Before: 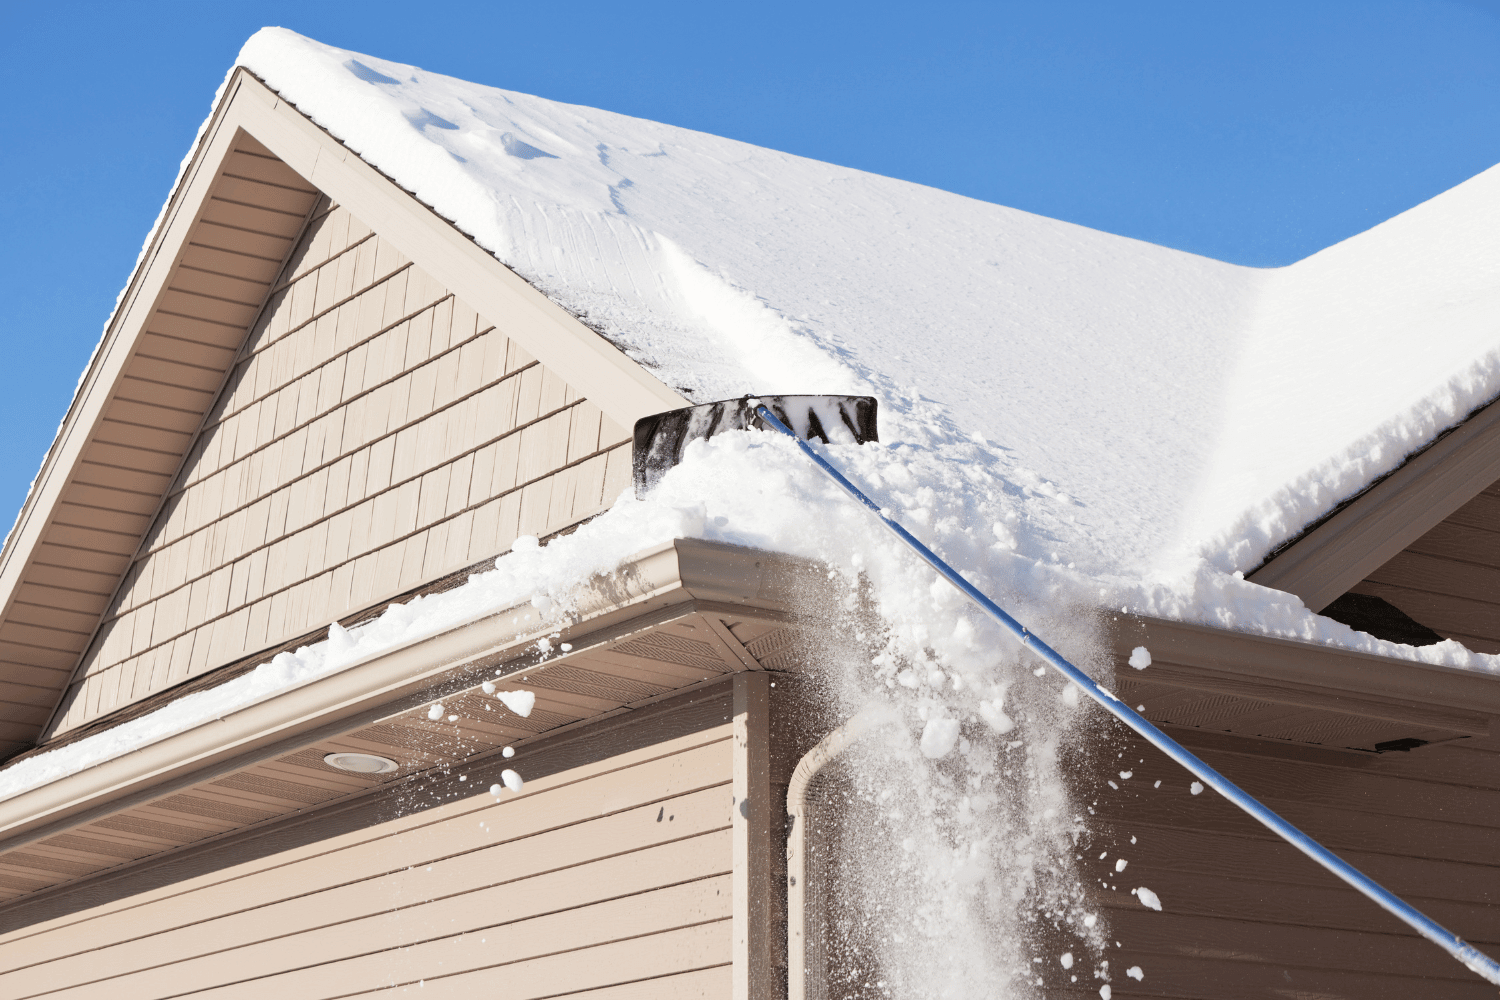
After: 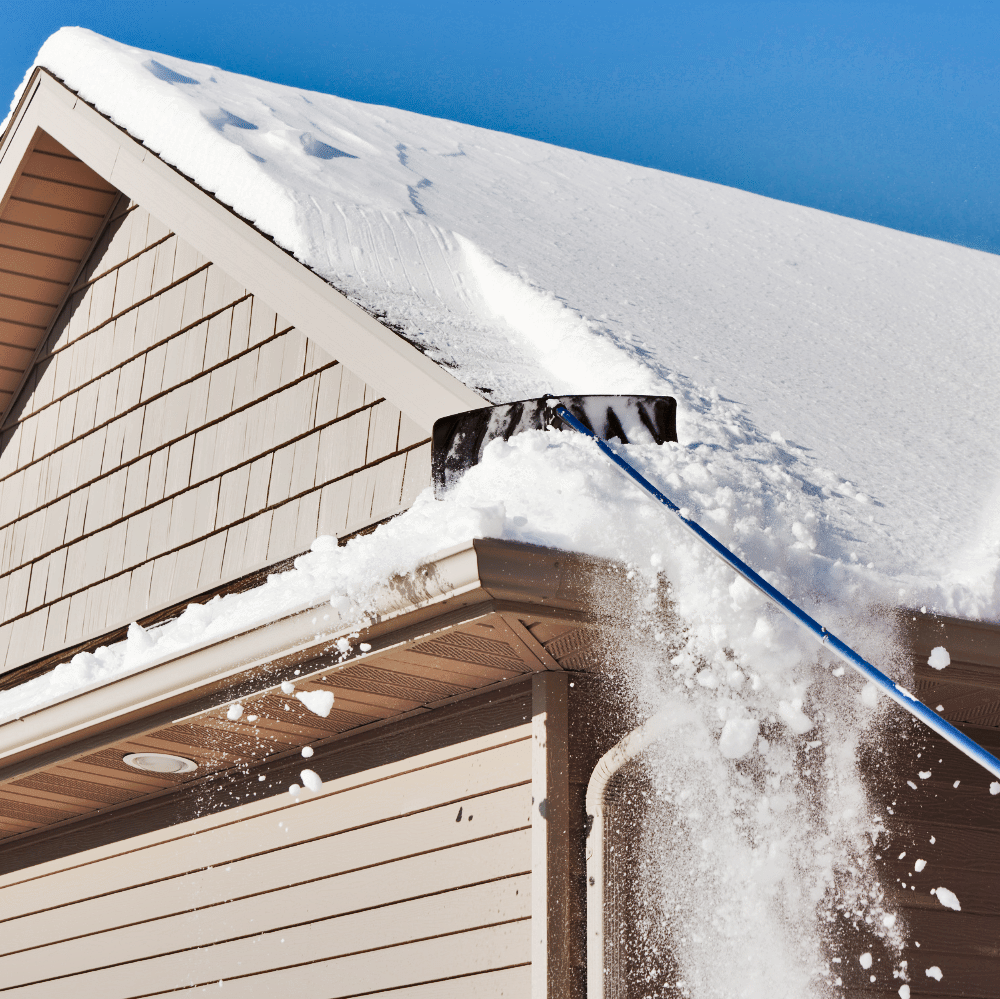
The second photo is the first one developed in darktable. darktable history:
crop and rotate: left 13.424%, right 19.874%
shadows and highlights: shadows 30.58, highlights -63.11, soften with gaussian
tone curve: curves: ch0 [(0, 0) (0.003, 0.023) (0.011, 0.024) (0.025, 0.026) (0.044, 0.035) (0.069, 0.05) (0.1, 0.071) (0.136, 0.098) (0.177, 0.135) (0.224, 0.172) (0.277, 0.227) (0.335, 0.296) (0.399, 0.372) (0.468, 0.462) (0.543, 0.58) (0.623, 0.697) (0.709, 0.789) (0.801, 0.86) (0.898, 0.918) (1, 1)], preserve colors none
